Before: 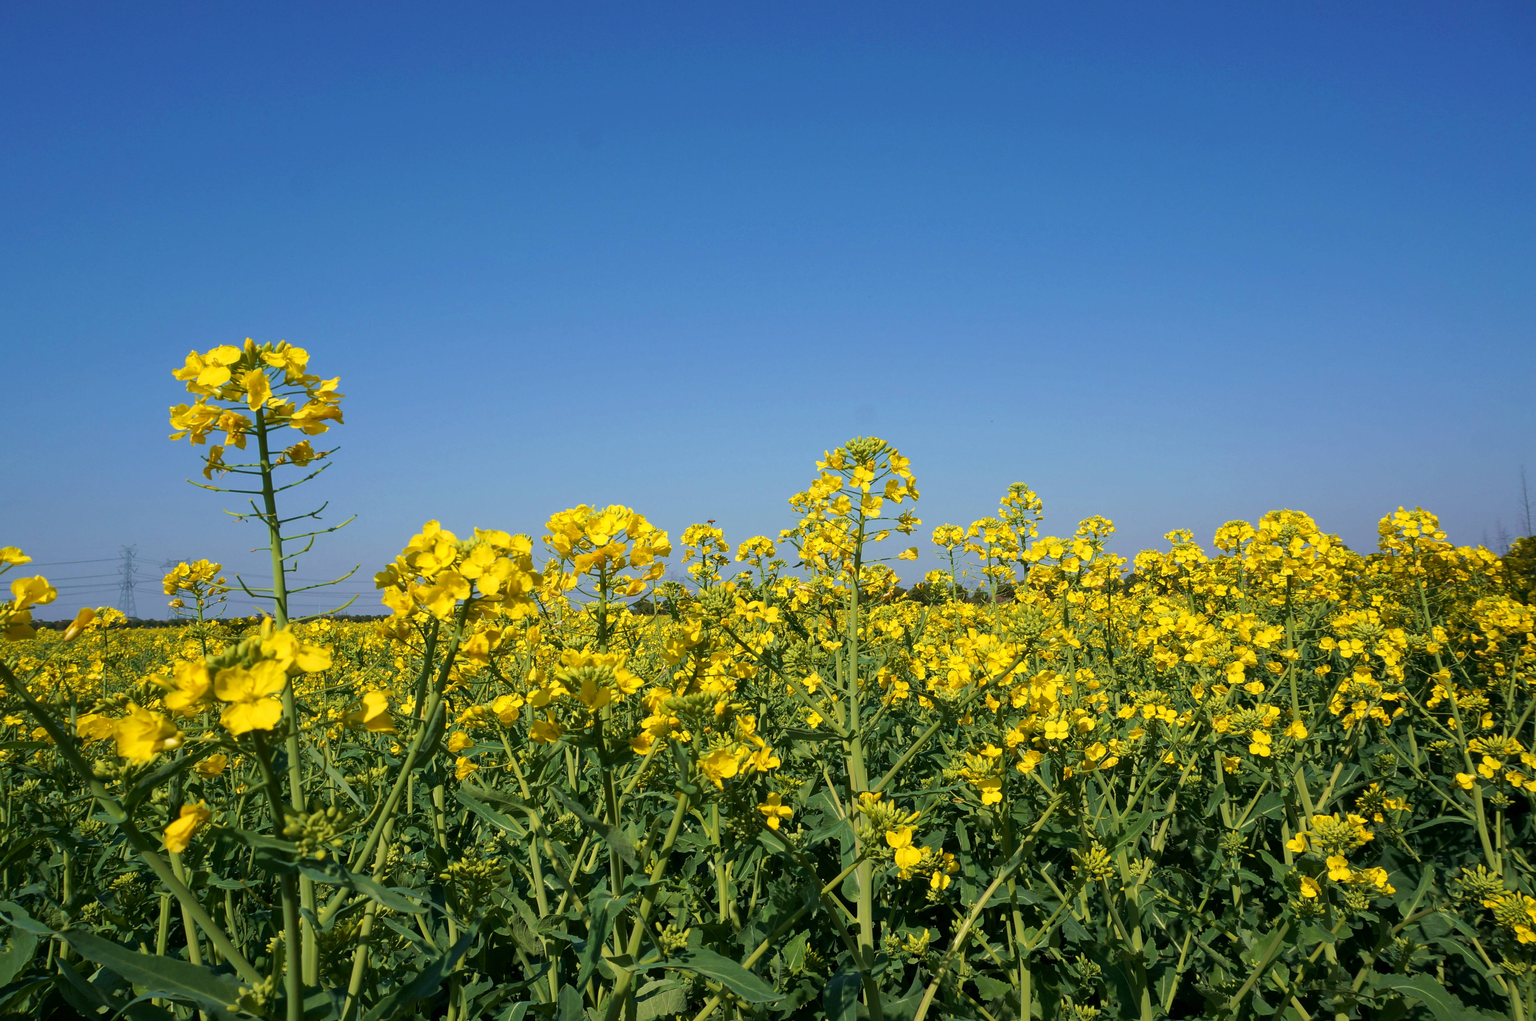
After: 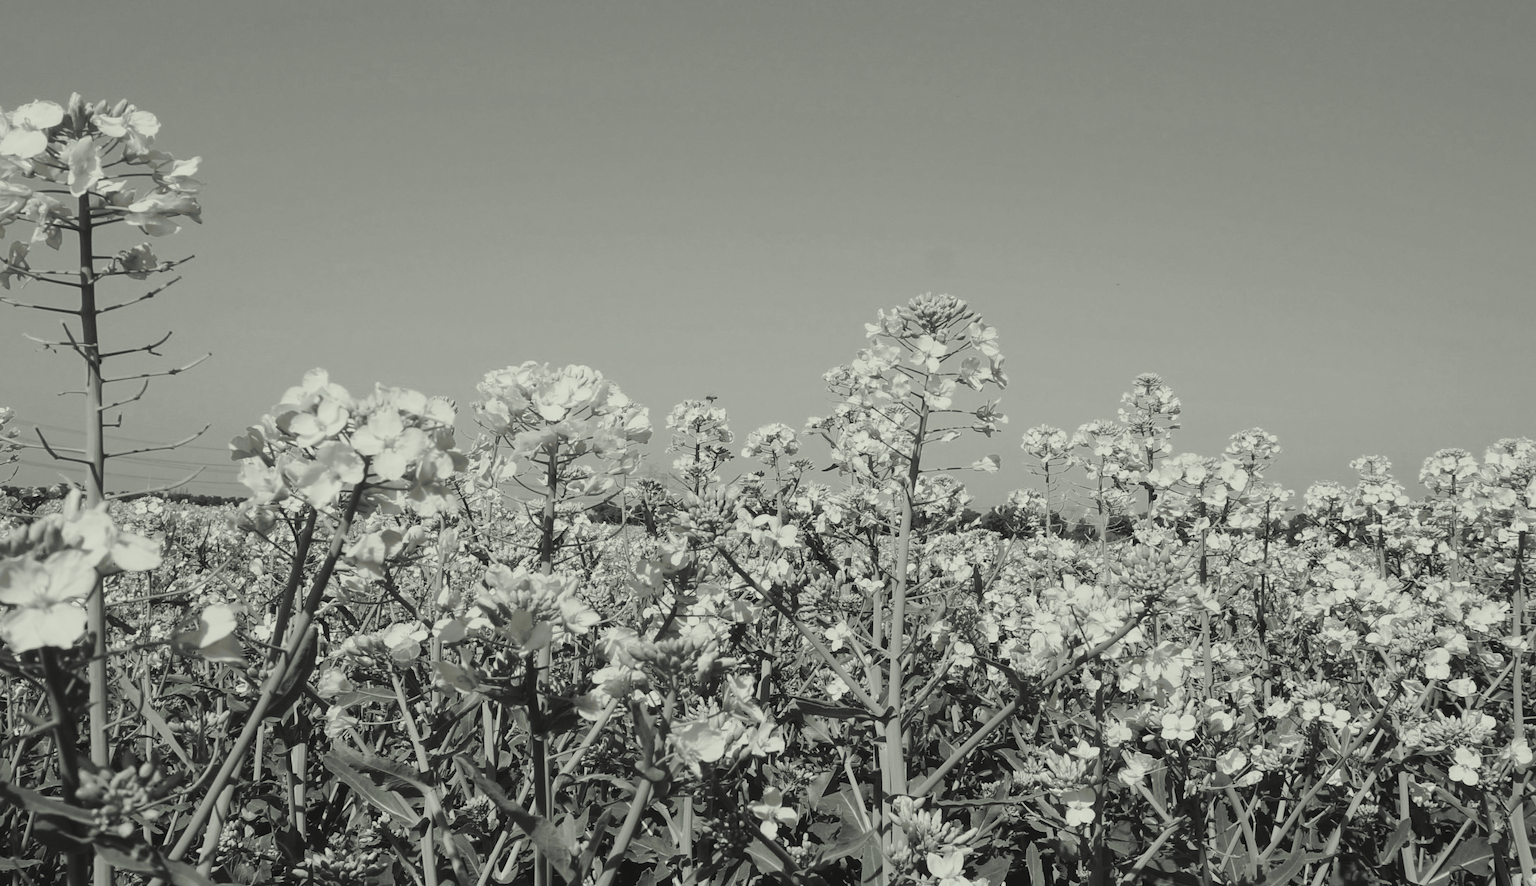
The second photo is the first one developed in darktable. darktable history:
crop and rotate: angle -4.03°, left 9.831%, top 20.4%, right 12.264%, bottom 11.916%
exposure: black level correction -0.028, compensate exposure bias true, compensate highlight preservation false
color correction: highlights a* -4.44, highlights b* 7.23
filmic rgb: black relative exposure -5.05 EV, white relative exposure 3.55 EV, hardness 3.18, contrast 1.193, highlights saturation mix -48.75%, add noise in highlights 0.001, color science v3 (2019), use custom middle-gray values true, contrast in highlights soft
